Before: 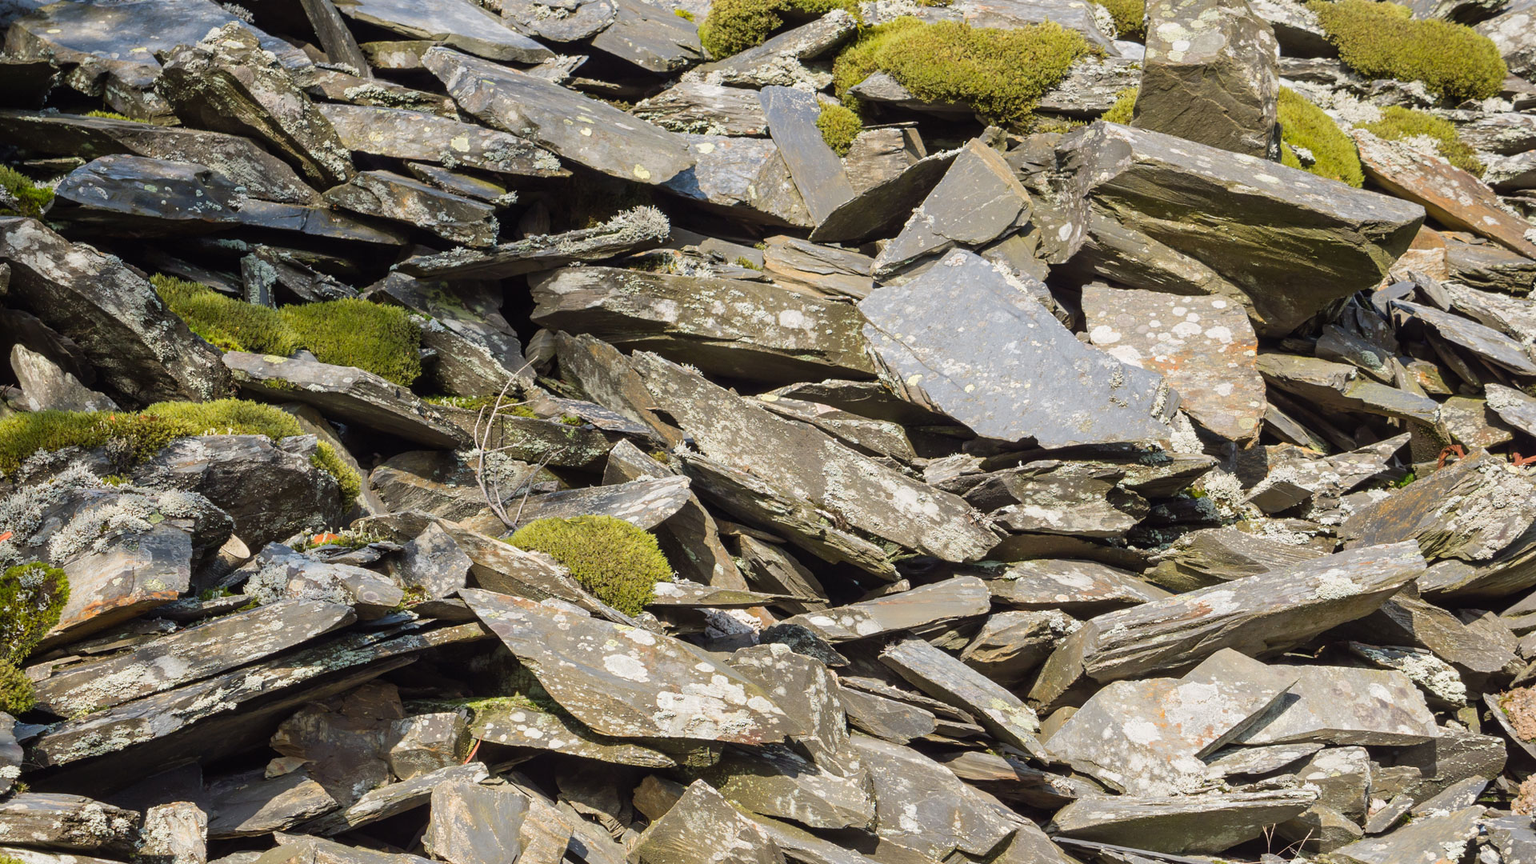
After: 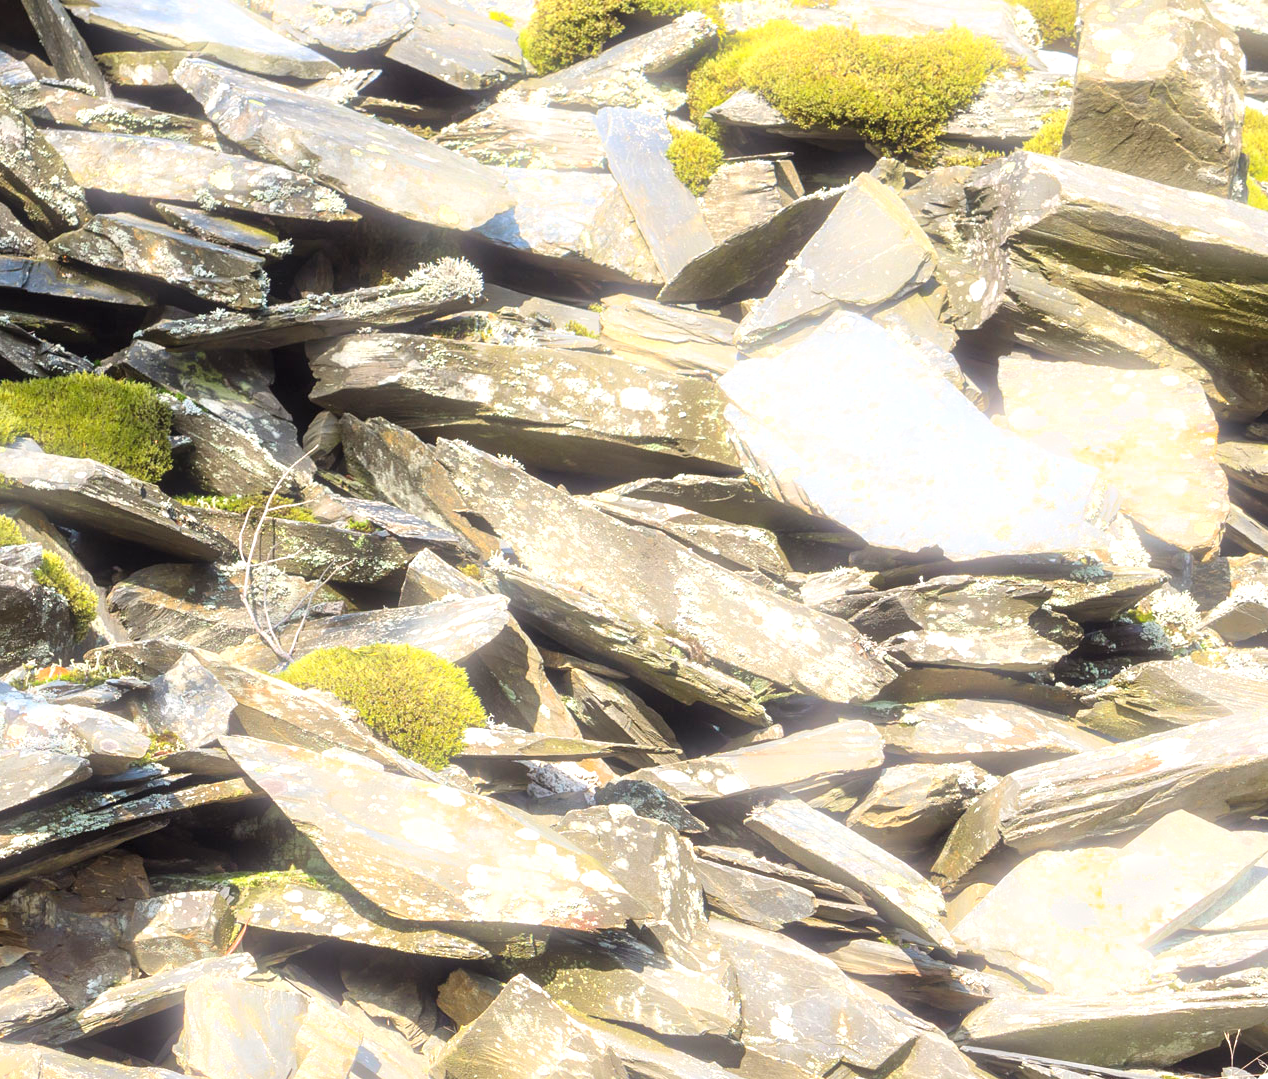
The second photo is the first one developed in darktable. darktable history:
bloom: size 5%, threshold 95%, strength 15%
crop and rotate: left 18.442%, right 15.508%
local contrast: mode bilateral grid, contrast 20, coarseness 50, detail 120%, midtone range 0.2
exposure: black level correction 0, exposure 0.9 EV, compensate highlight preservation false
